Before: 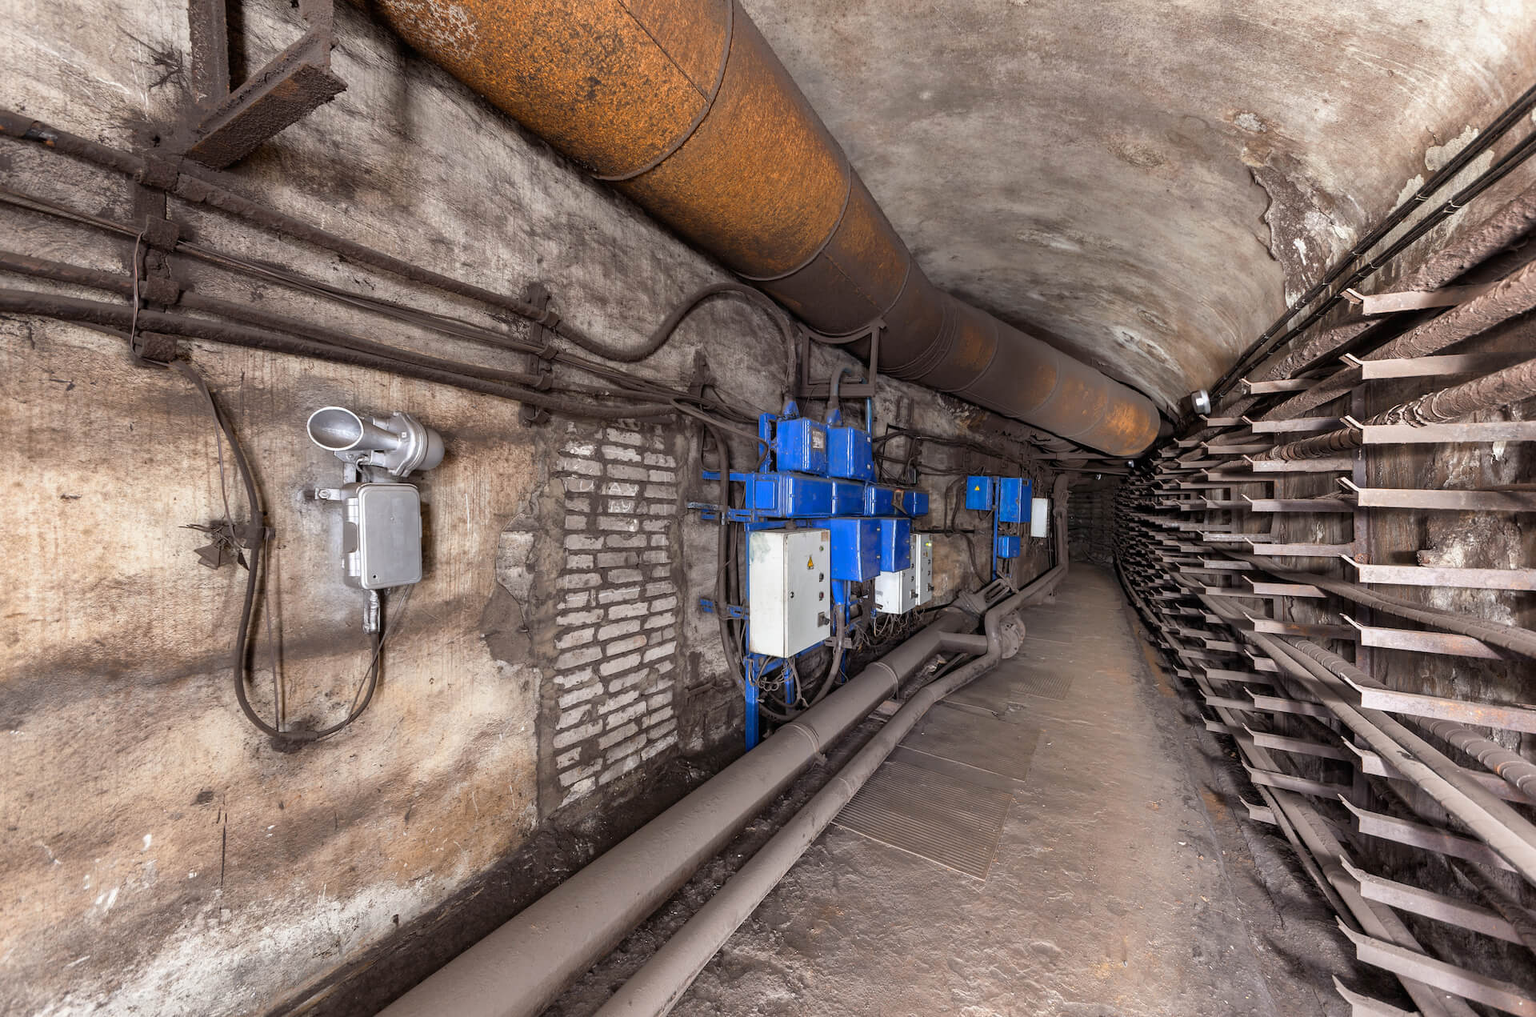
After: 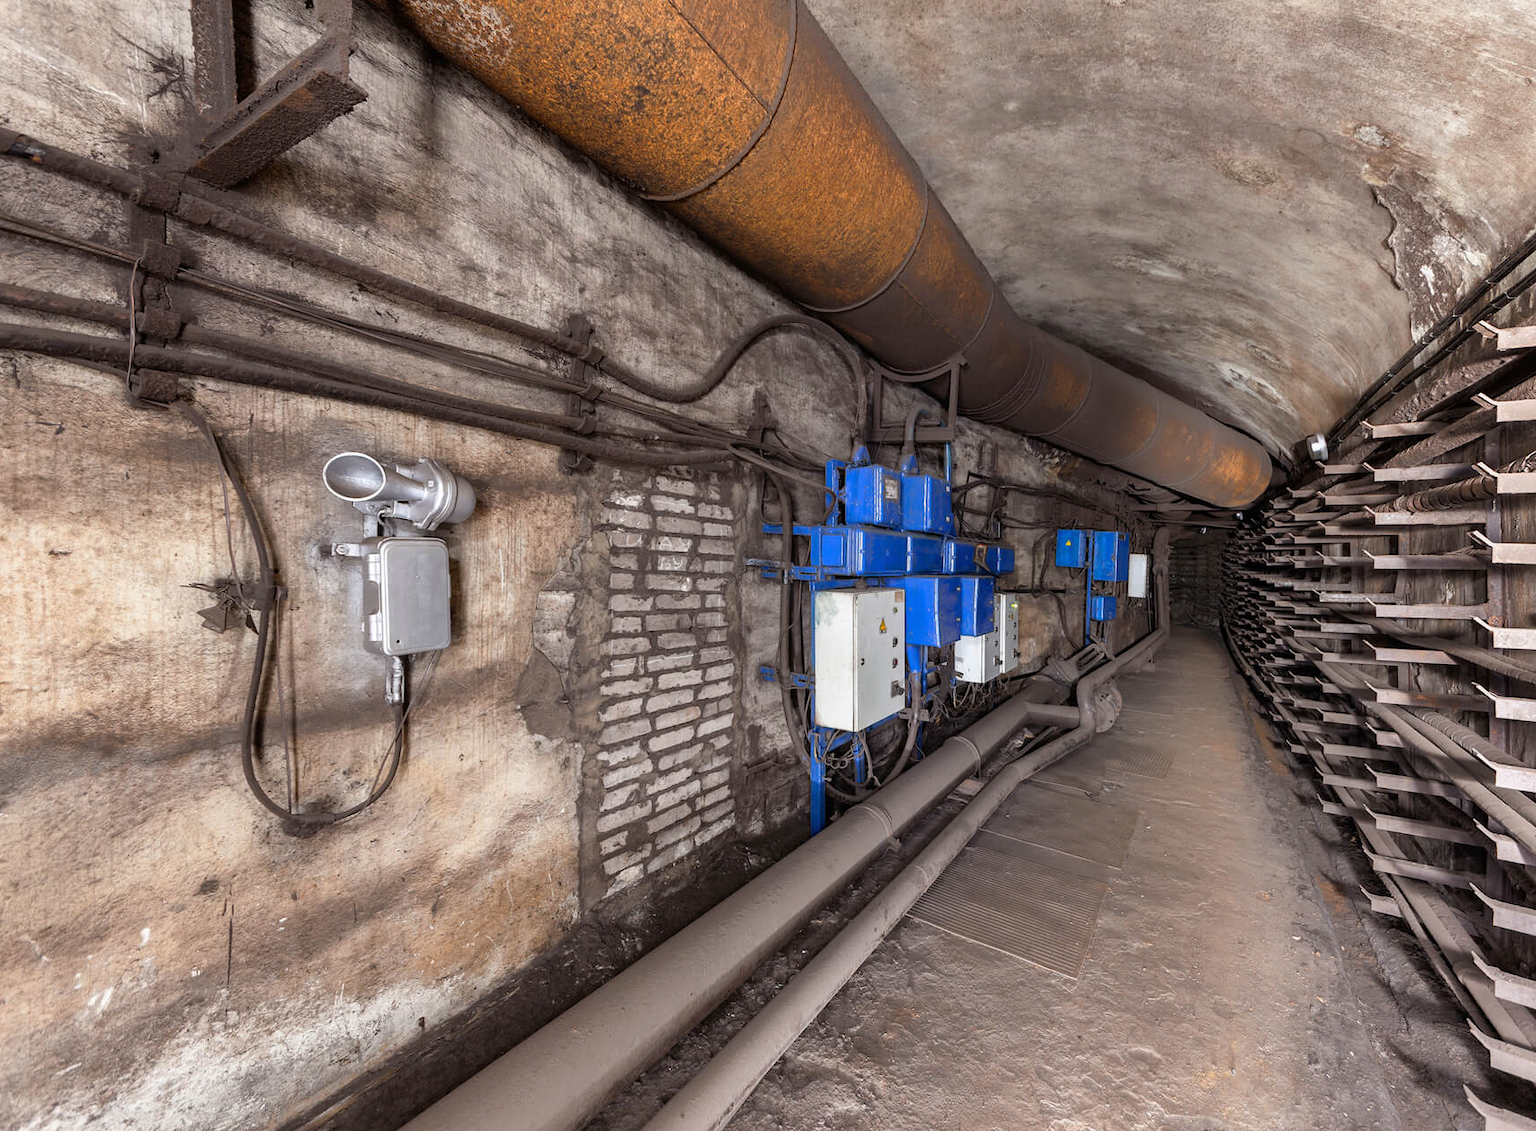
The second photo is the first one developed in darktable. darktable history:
crop and rotate: left 1.115%, right 8.976%
